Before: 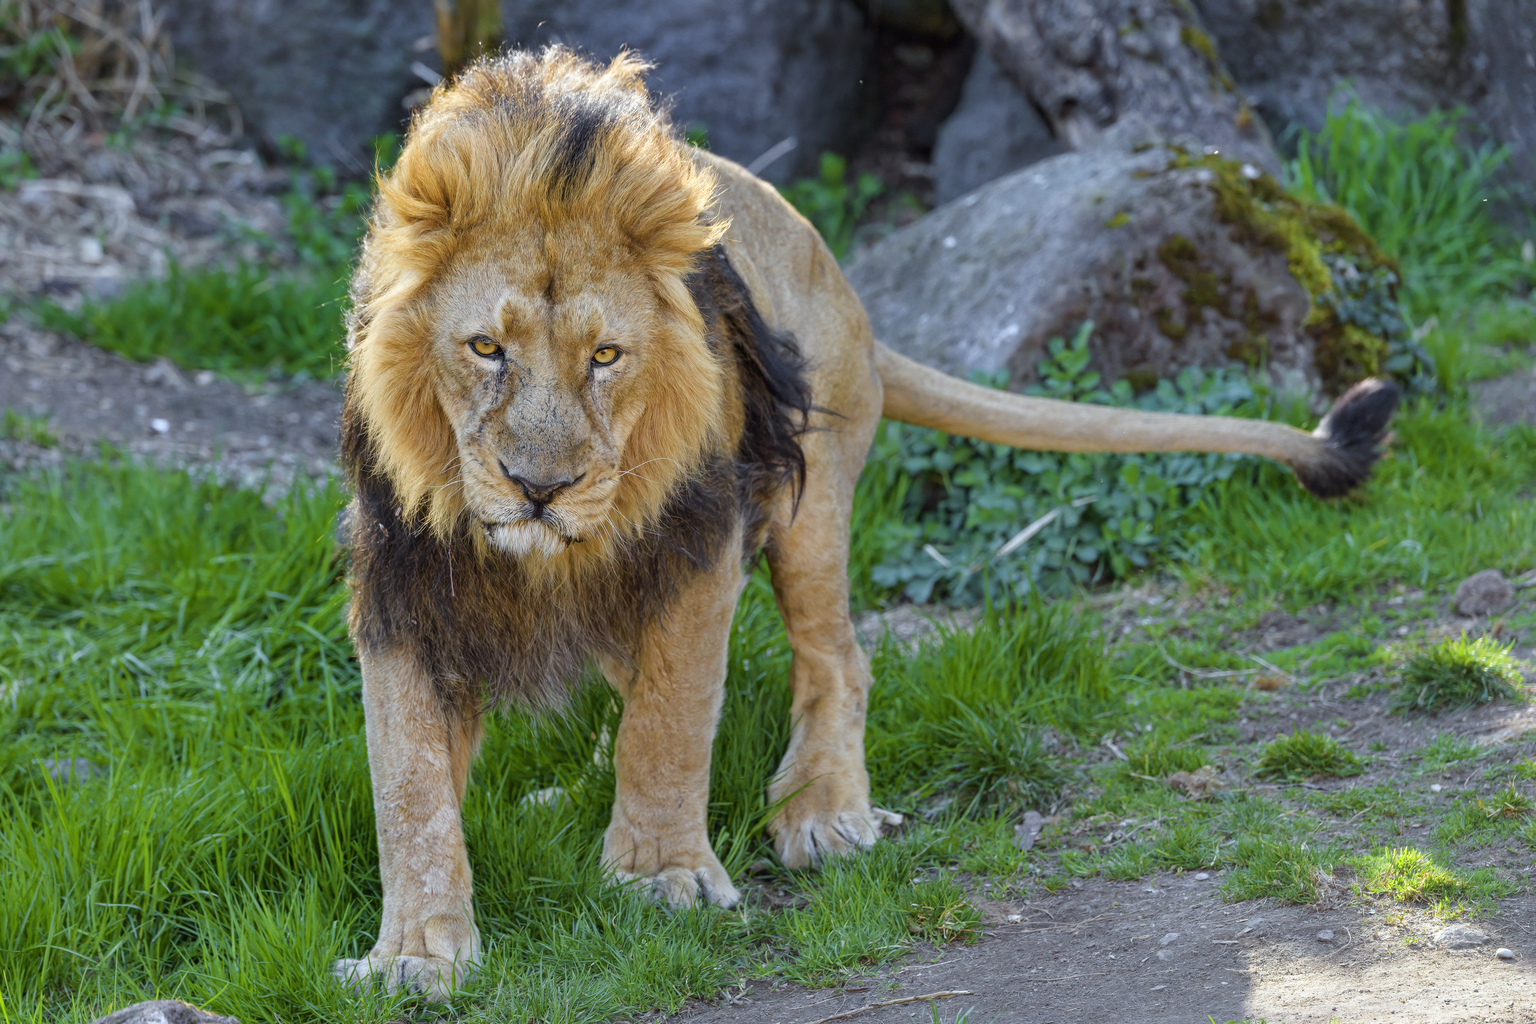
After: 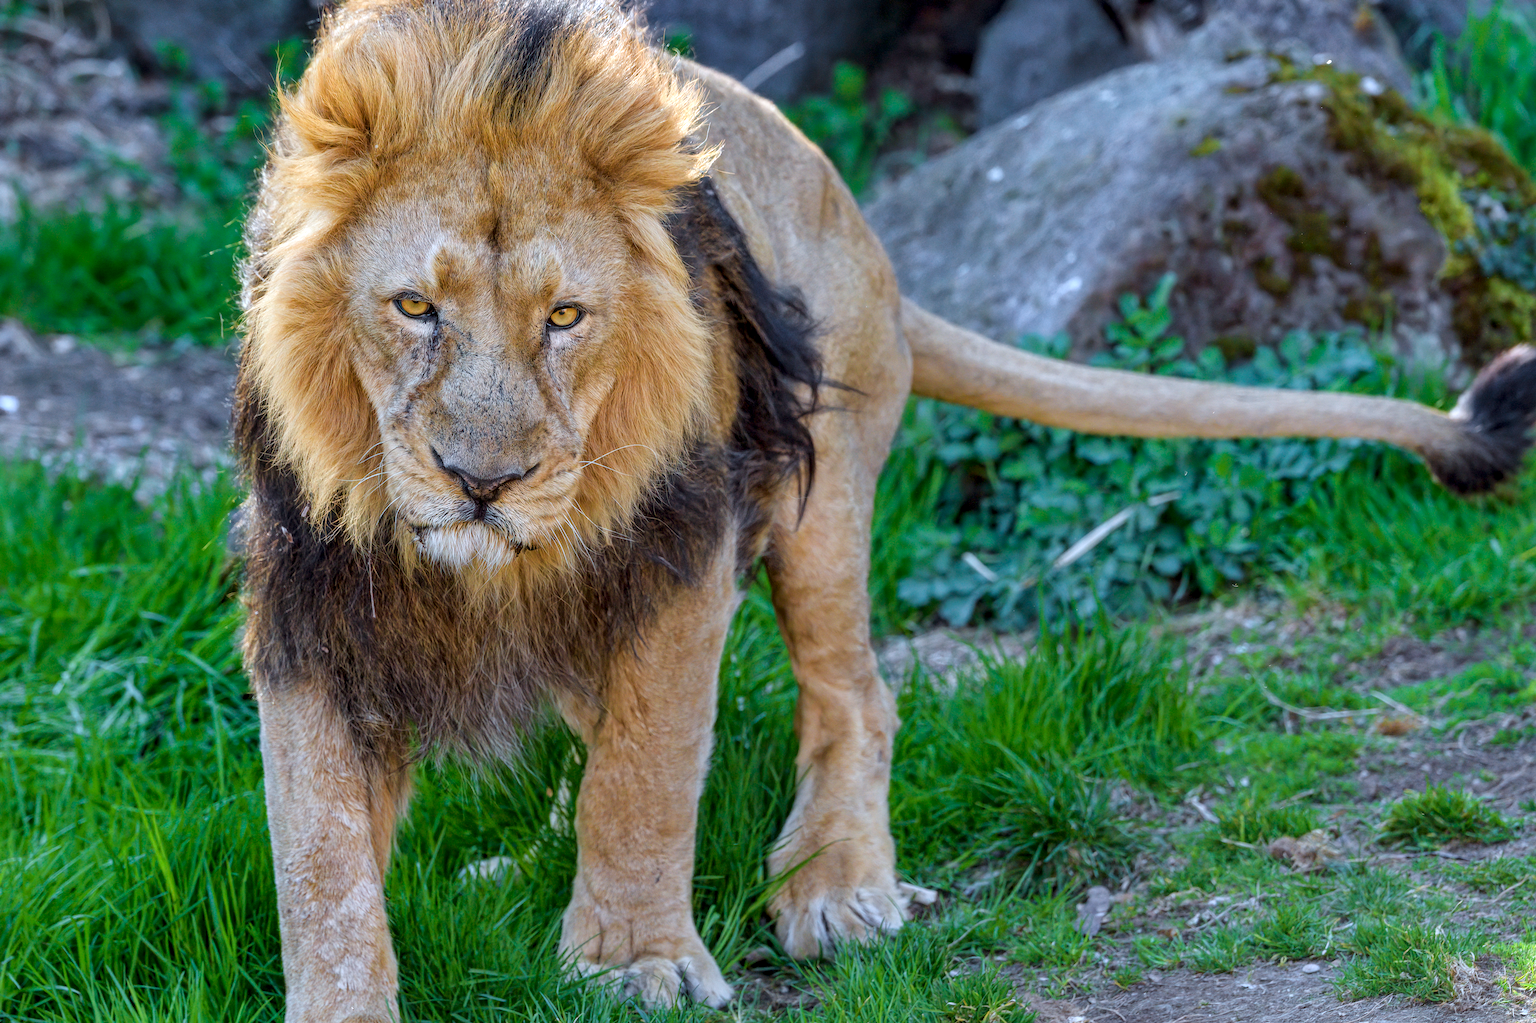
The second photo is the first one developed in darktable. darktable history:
local contrast: on, module defaults
color calibration: illuminant as shot in camera, x 0.358, y 0.373, temperature 4628.91 K
crop and rotate: left 10.071%, top 10.071%, right 10.02%, bottom 10.02%
